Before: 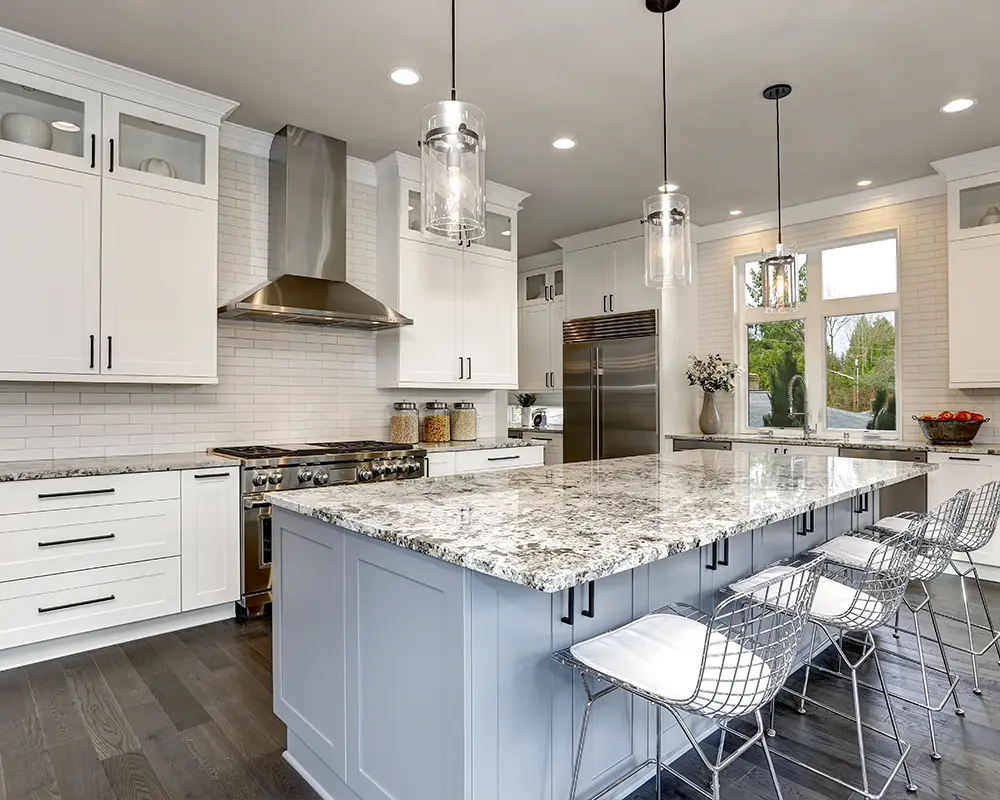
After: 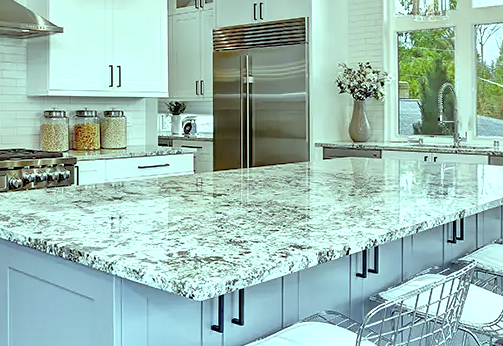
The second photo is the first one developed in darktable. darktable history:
tone equalizer: -7 EV 0.15 EV, -6 EV 0.6 EV, -5 EV 1.15 EV, -4 EV 1.33 EV, -3 EV 1.15 EV, -2 EV 0.6 EV, -1 EV 0.15 EV, mask exposure compensation -0.5 EV
crop: left 35.03%, top 36.625%, right 14.663%, bottom 20.057%
sharpen: amount 0.2
color balance: mode lift, gamma, gain (sRGB), lift [0.997, 0.979, 1.021, 1.011], gamma [1, 1.084, 0.916, 0.998], gain [1, 0.87, 1.13, 1.101], contrast 4.55%, contrast fulcrum 38.24%, output saturation 104.09%
